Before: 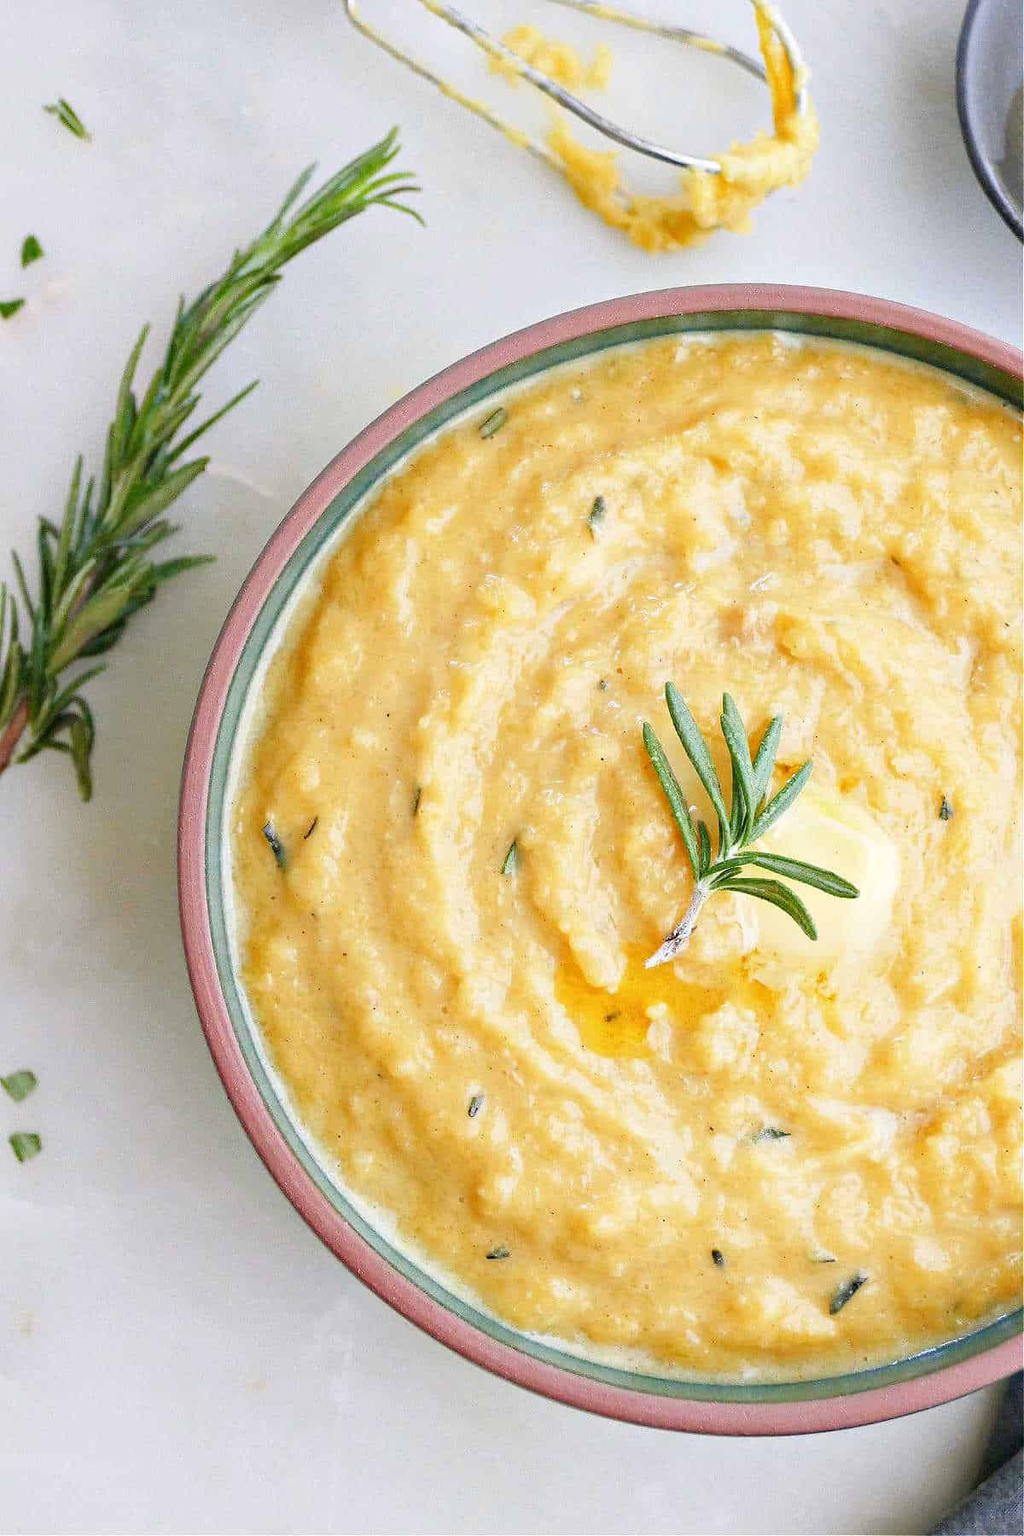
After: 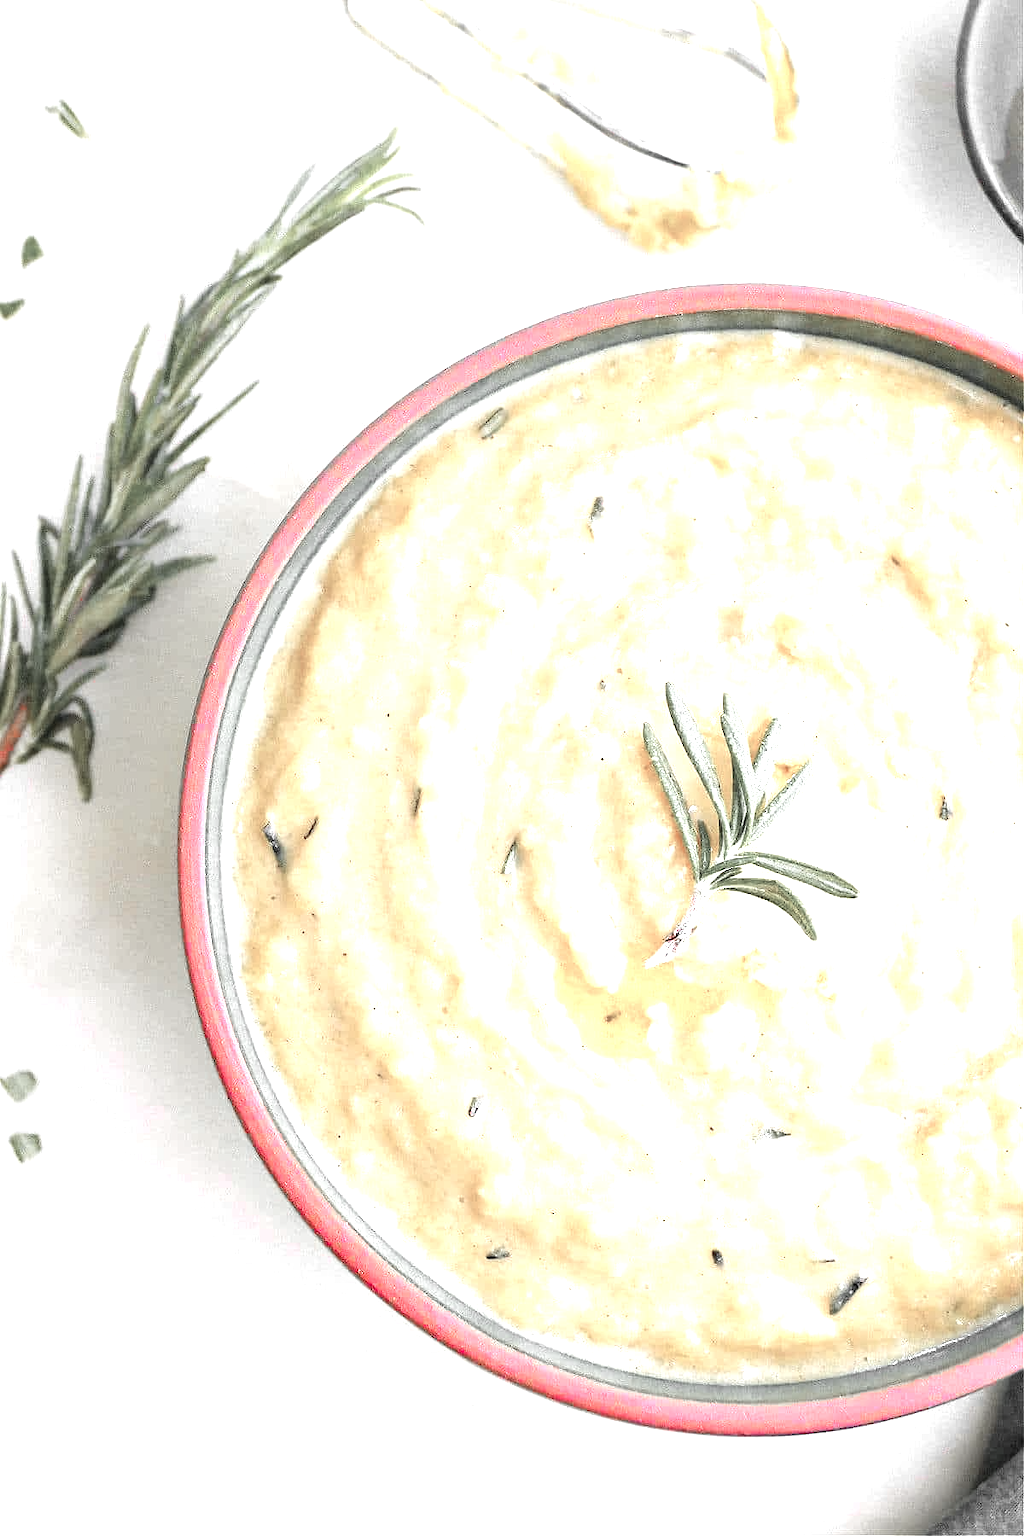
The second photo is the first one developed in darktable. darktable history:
exposure: black level correction 0, exposure 1.011 EV, compensate highlight preservation false
color zones: curves: ch1 [(0, 0.831) (0.08, 0.771) (0.157, 0.268) (0.241, 0.207) (0.562, -0.005) (0.714, -0.013) (0.876, 0.01) (1, 0.831)]
contrast brightness saturation: saturation -0.052
